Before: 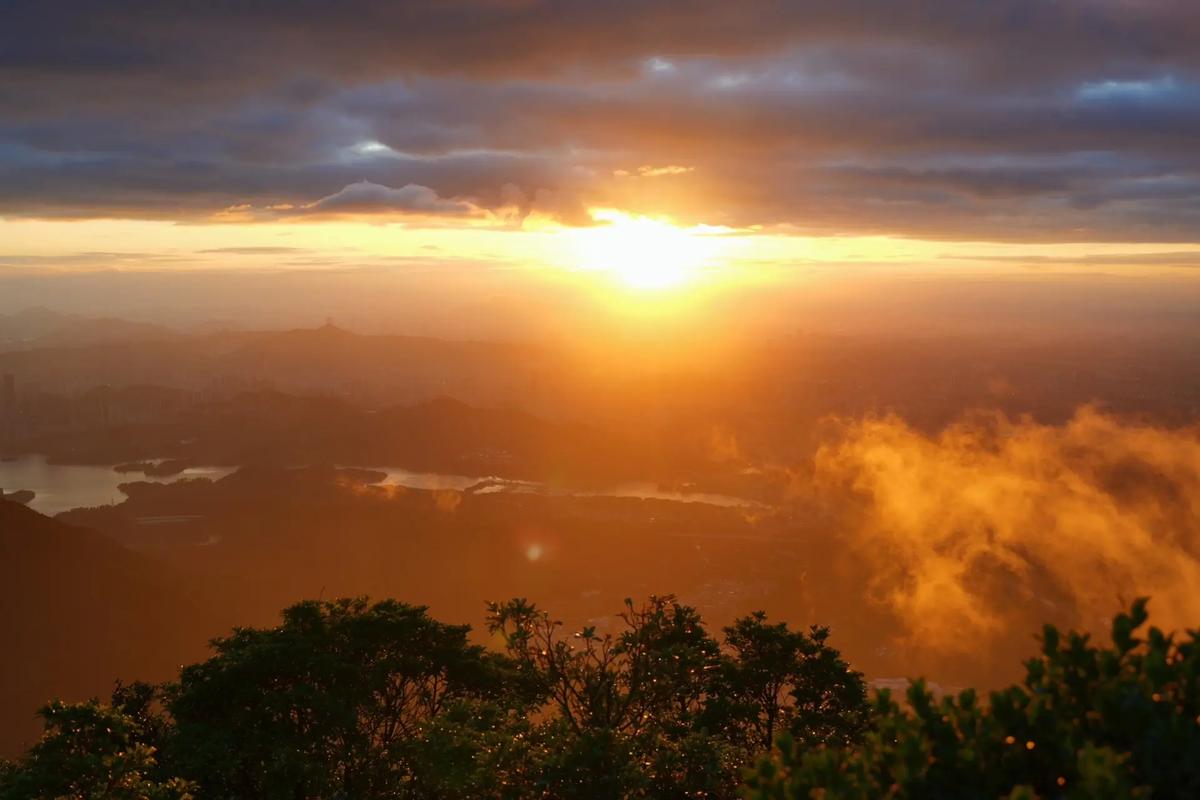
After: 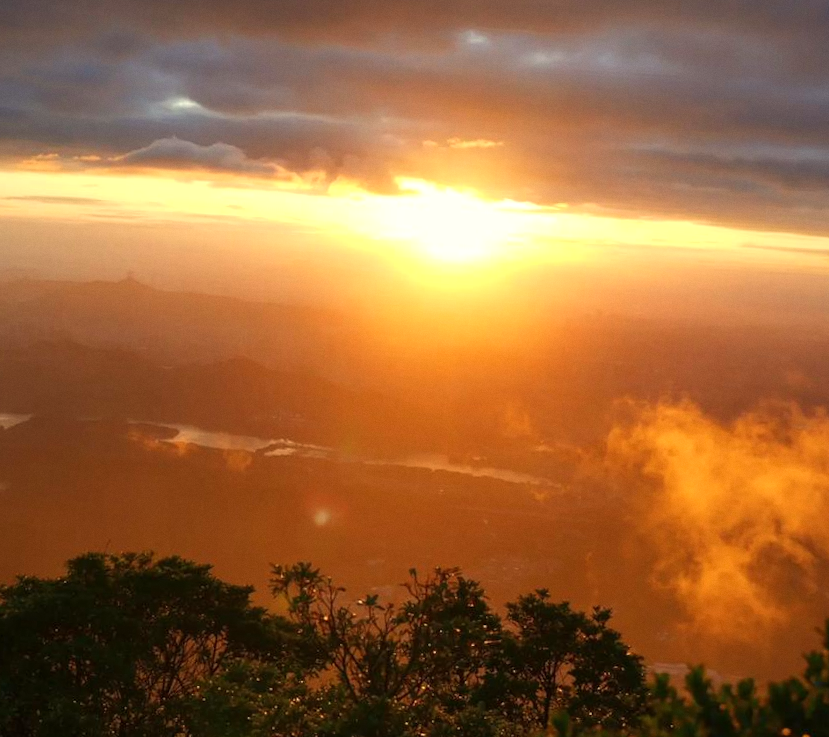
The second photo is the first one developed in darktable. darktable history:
exposure: exposure 0.178 EV, compensate exposure bias true, compensate highlight preservation false
crop and rotate: angle -3.27°, left 14.277%, top 0.028%, right 10.766%, bottom 0.028%
grain: coarseness 0.09 ISO, strength 10%
white balance: red 1.029, blue 0.92
